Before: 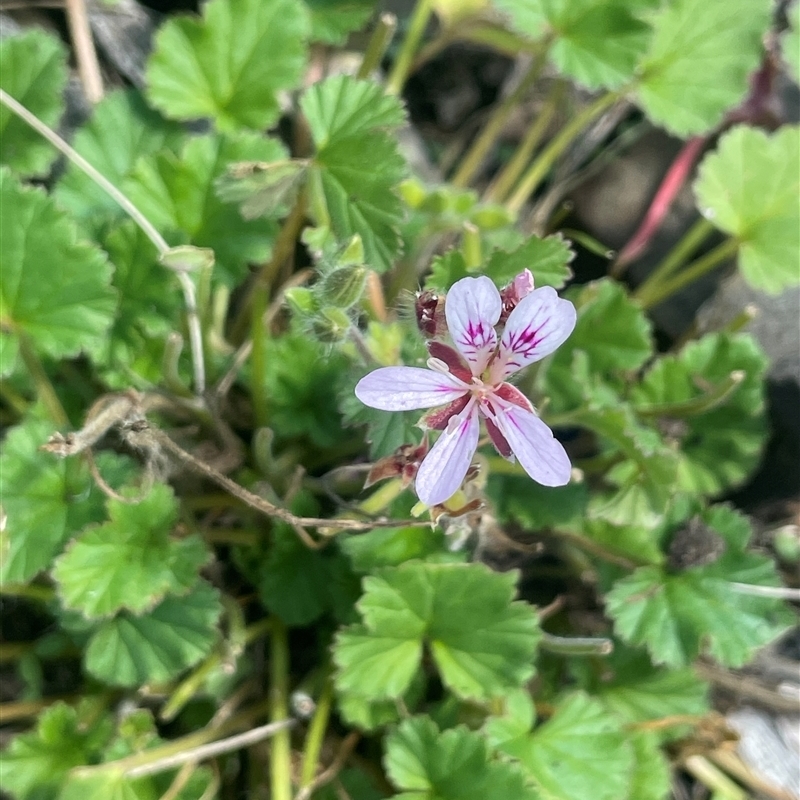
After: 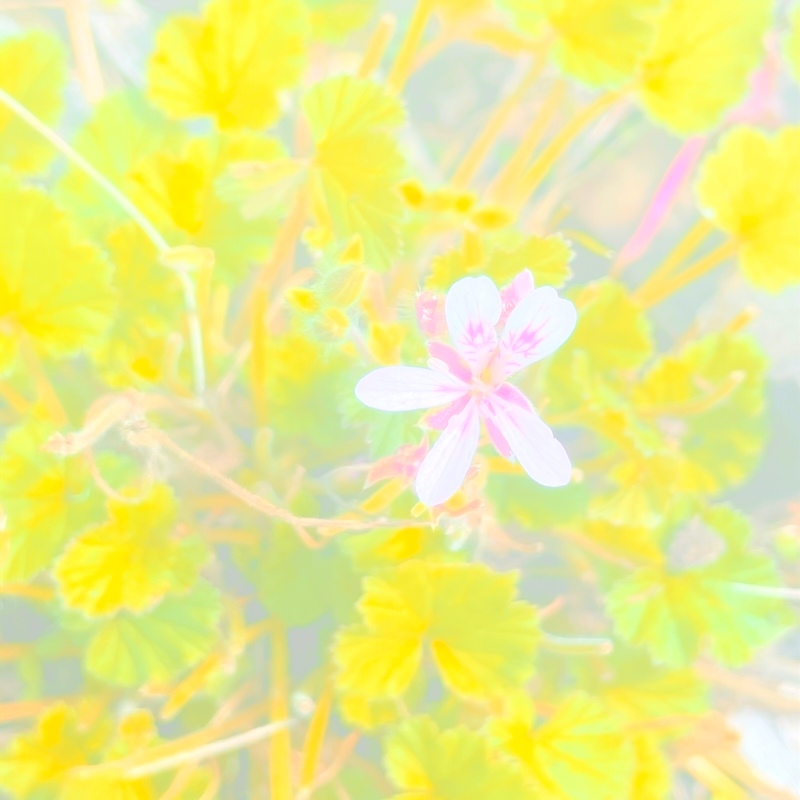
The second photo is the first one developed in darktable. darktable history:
bloom: size 70%, threshold 25%, strength 70%
color zones: curves: ch1 [(0.24, 0.634) (0.75, 0.5)]; ch2 [(0.253, 0.437) (0.745, 0.491)], mix 102.12%
tone equalizer: on, module defaults
